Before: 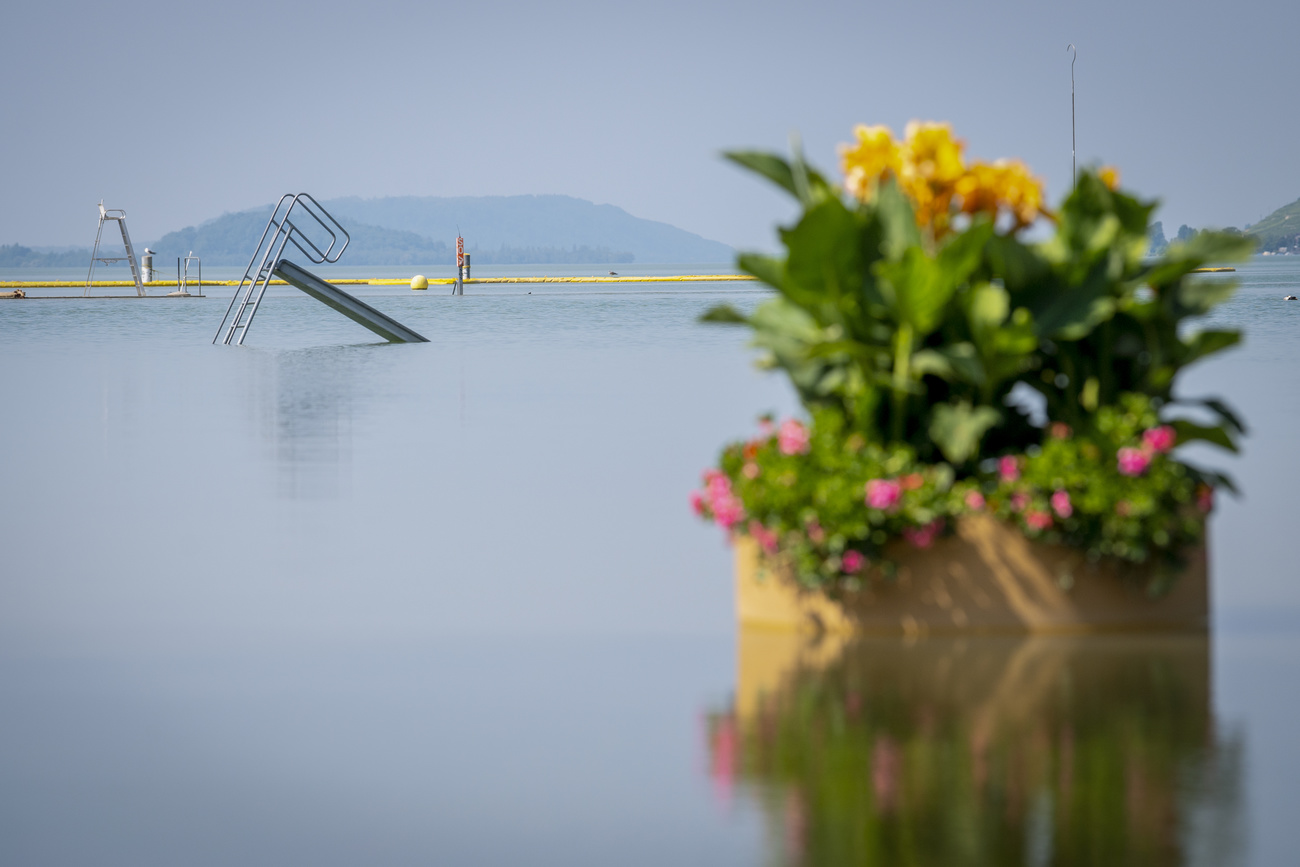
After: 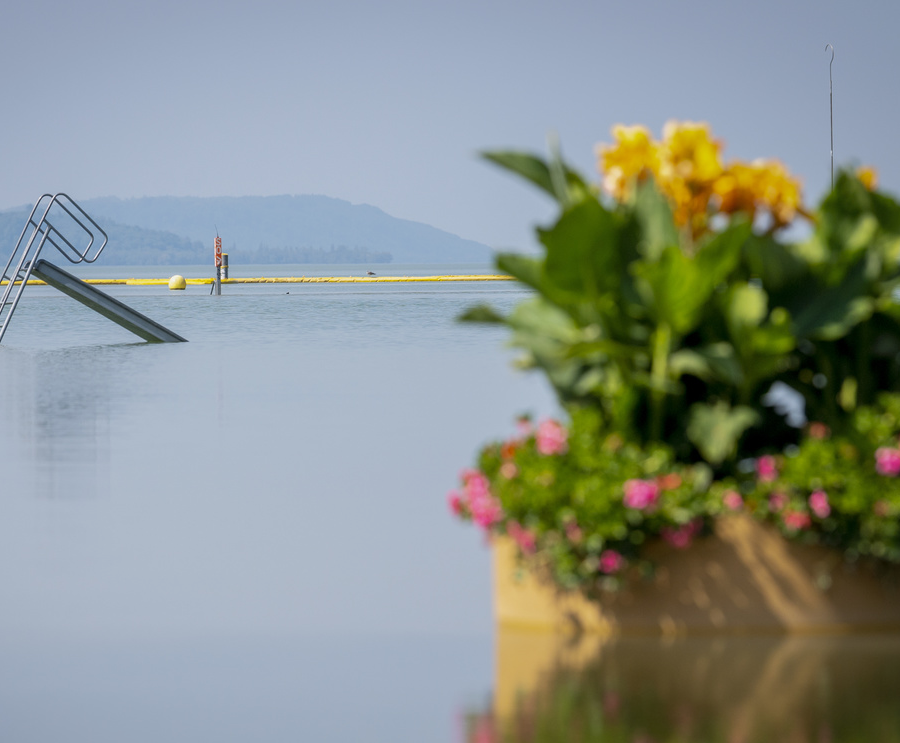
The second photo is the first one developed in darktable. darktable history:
exposure: exposure -0.072 EV, compensate highlight preservation false
crop: left 18.637%, right 12.083%, bottom 14.237%
